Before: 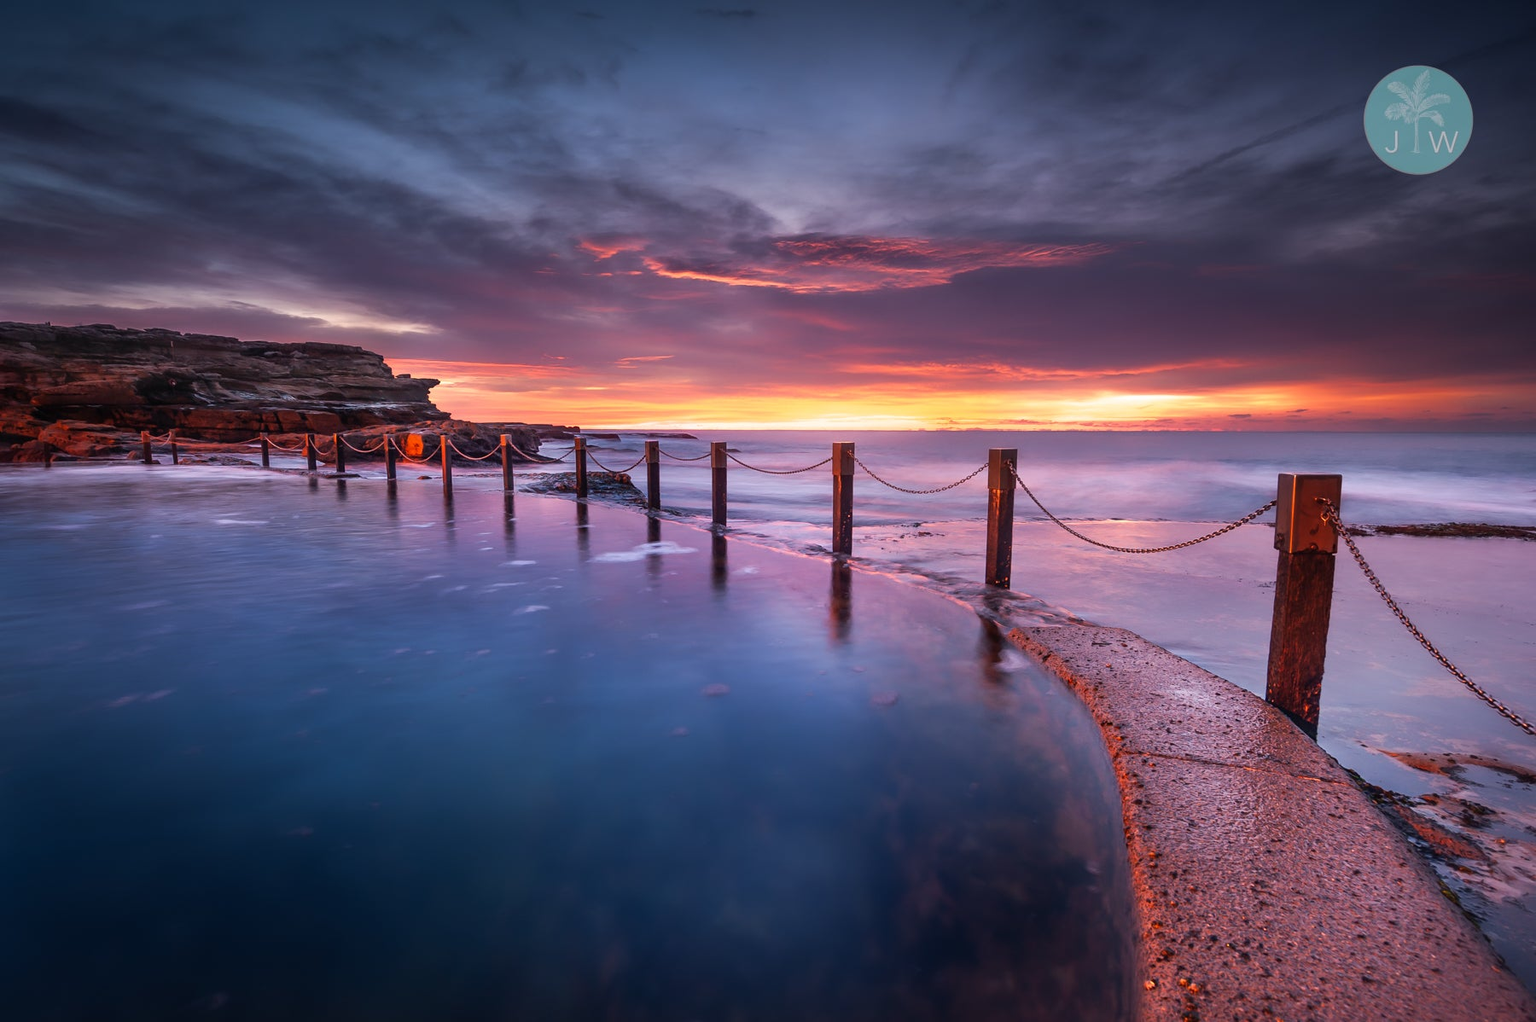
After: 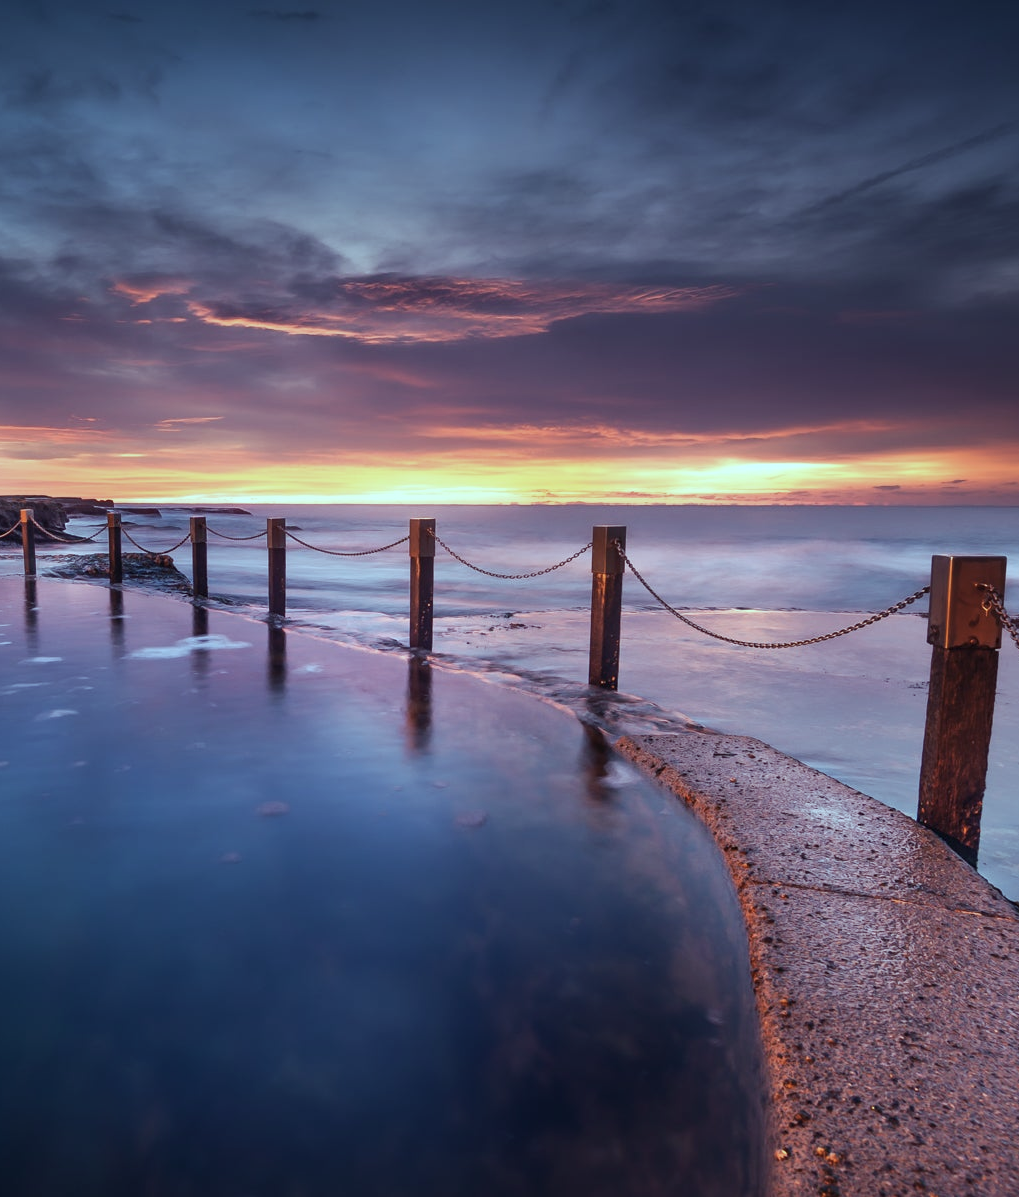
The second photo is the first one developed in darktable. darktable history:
contrast brightness saturation: contrast 0.06, brightness -0.01, saturation -0.23
color balance rgb: shadows lift › chroma 7.23%, shadows lift › hue 246.48°, highlights gain › chroma 5.38%, highlights gain › hue 196.93°, white fulcrum 1 EV
fill light: on, module defaults
crop: left 31.458%, top 0%, right 11.876%
